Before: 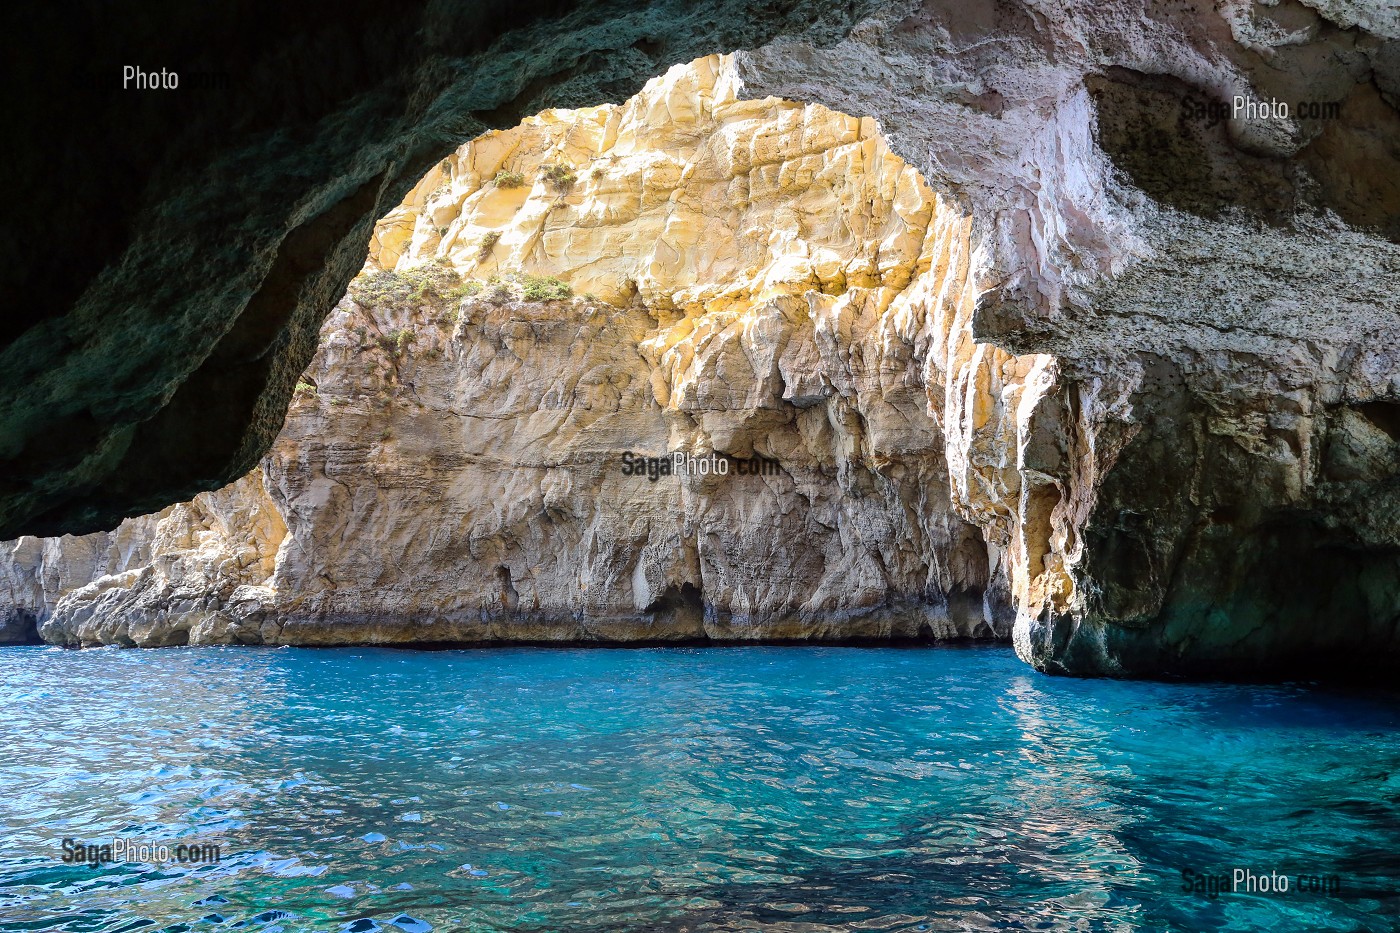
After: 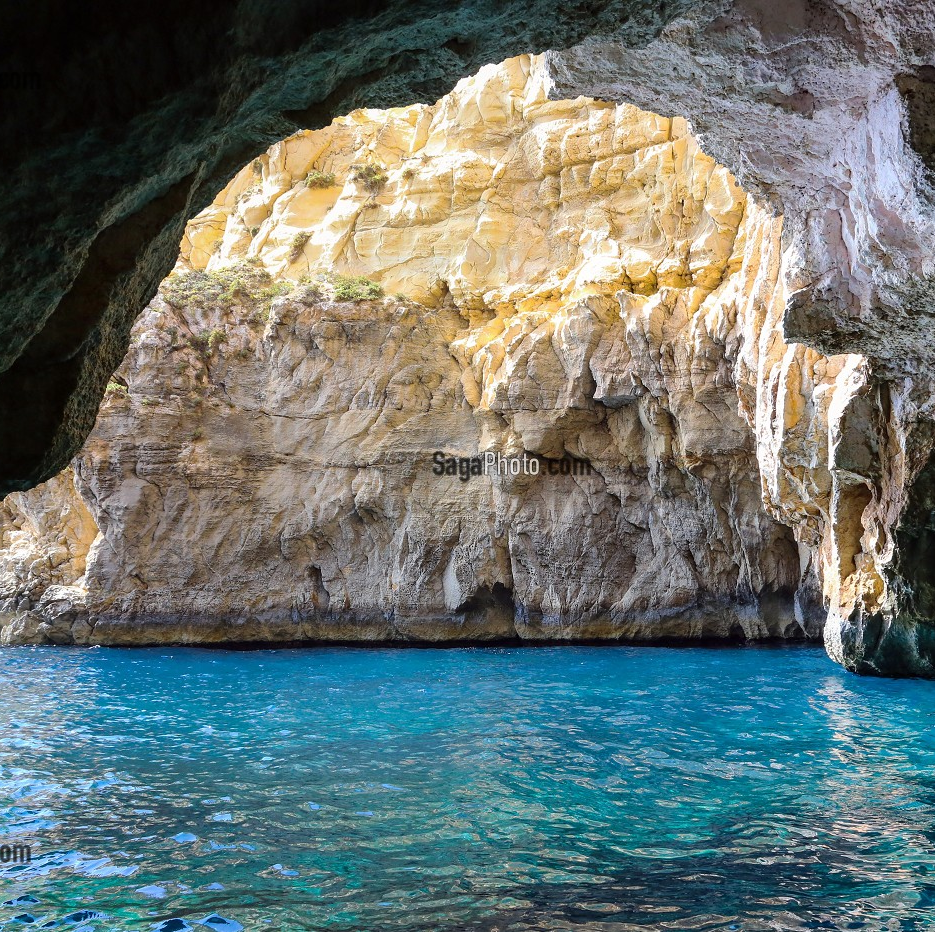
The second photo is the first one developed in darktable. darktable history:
crop and rotate: left 13.635%, right 19.52%
